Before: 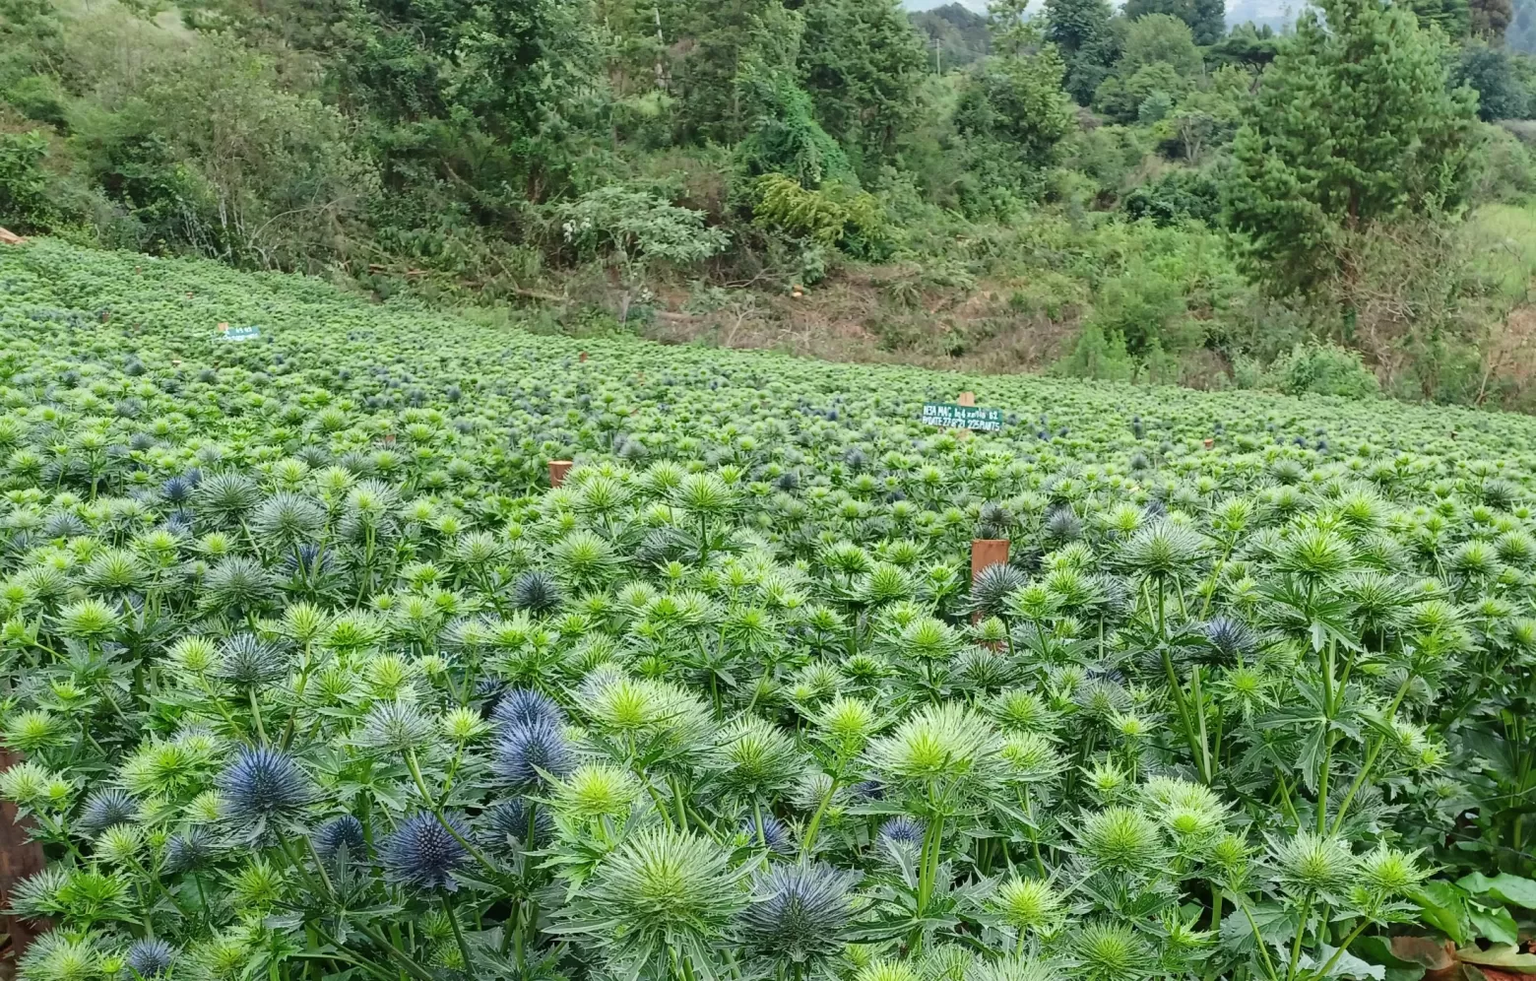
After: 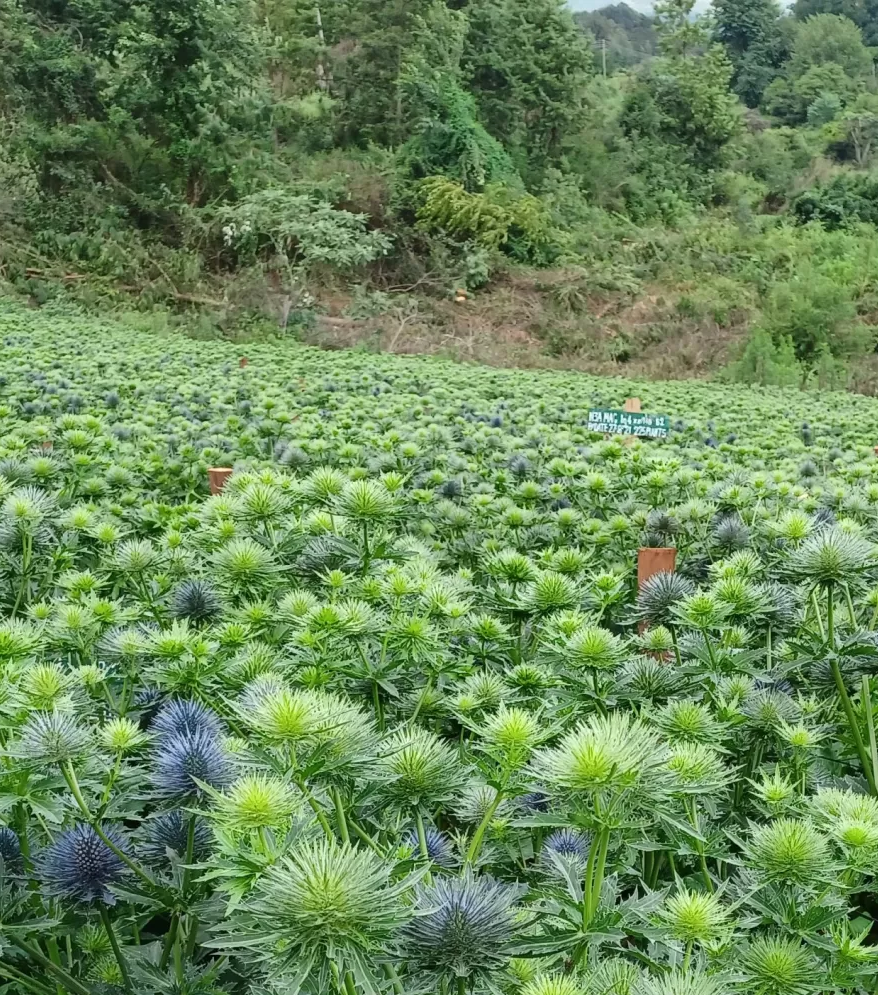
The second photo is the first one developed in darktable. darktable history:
crop and rotate: left 22.411%, right 21.271%
